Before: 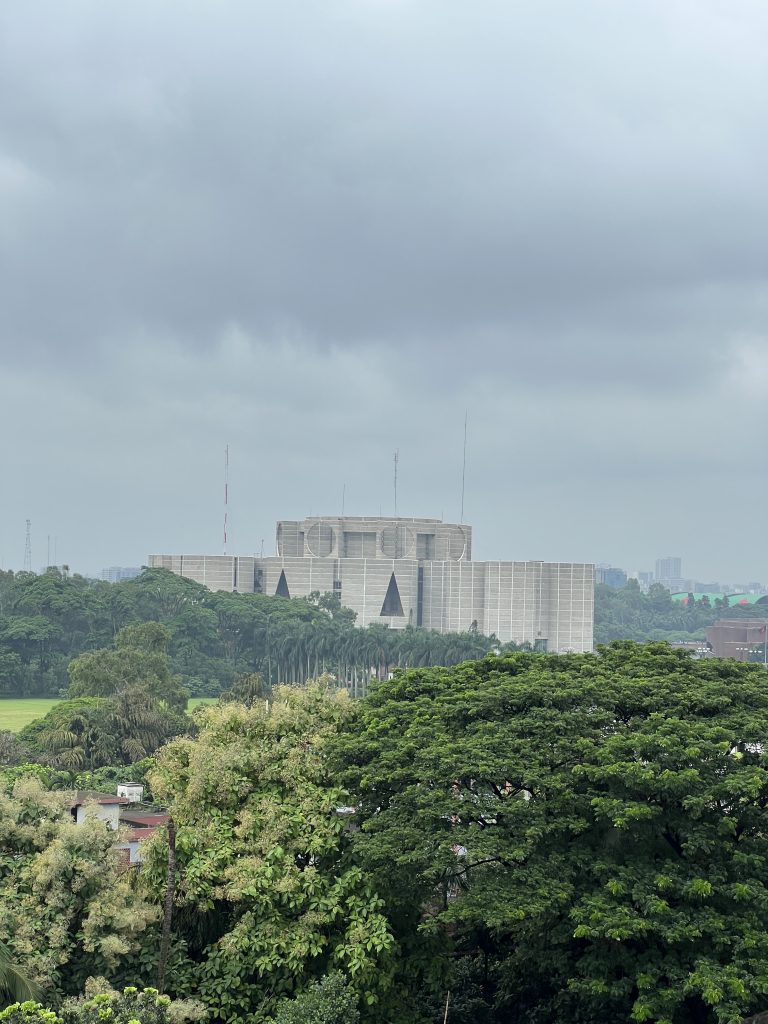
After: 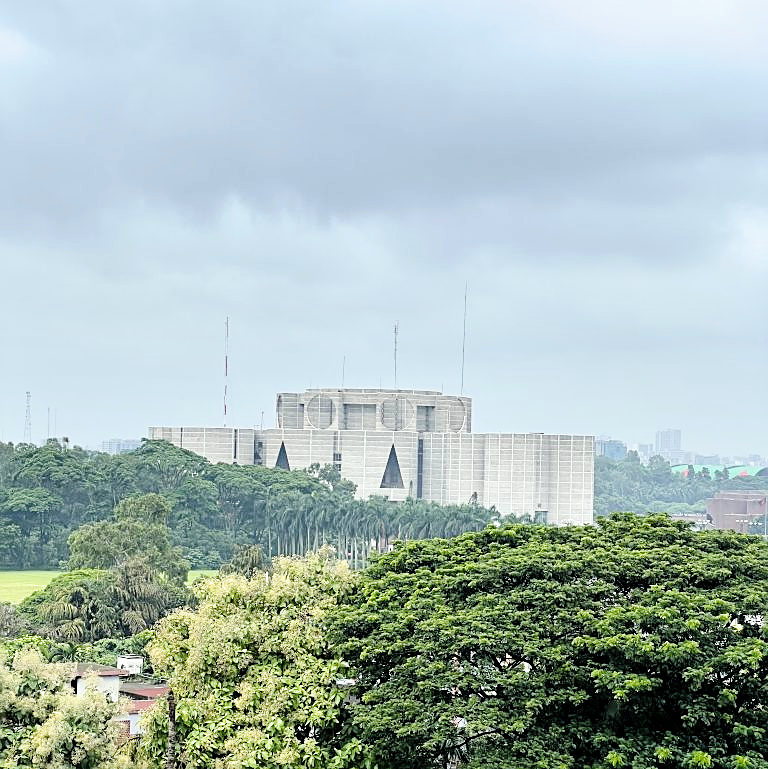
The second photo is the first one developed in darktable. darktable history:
tone curve: curves: ch0 [(0, 0) (0.003, 0.004) (0.011, 0.015) (0.025, 0.033) (0.044, 0.059) (0.069, 0.093) (0.1, 0.133) (0.136, 0.182) (0.177, 0.237) (0.224, 0.3) (0.277, 0.369) (0.335, 0.437) (0.399, 0.511) (0.468, 0.584) (0.543, 0.656) (0.623, 0.729) (0.709, 0.8) (0.801, 0.872) (0.898, 0.935) (1, 1)], preserve colors none
filmic rgb: black relative exposure -6.25 EV, white relative exposure 2.8 EV, target black luminance 0%, hardness 4.59, latitude 67.58%, contrast 1.275, shadows ↔ highlights balance -3.42%, color science v6 (2022)
sharpen: on, module defaults
crop and rotate: top 12.566%, bottom 12.293%
color balance rgb: shadows lift › chroma 0.868%, shadows lift › hue 115.06°, global offset › hue 171.03°, perceptual saturation grading › global saturation 19.995%, global vibrance 20%
exposure: black level correction 0.001, exposure 0.5 EV, compensate exposure bias true, compensate highlight preservation false
shadows and highlights: soften with gaussian
